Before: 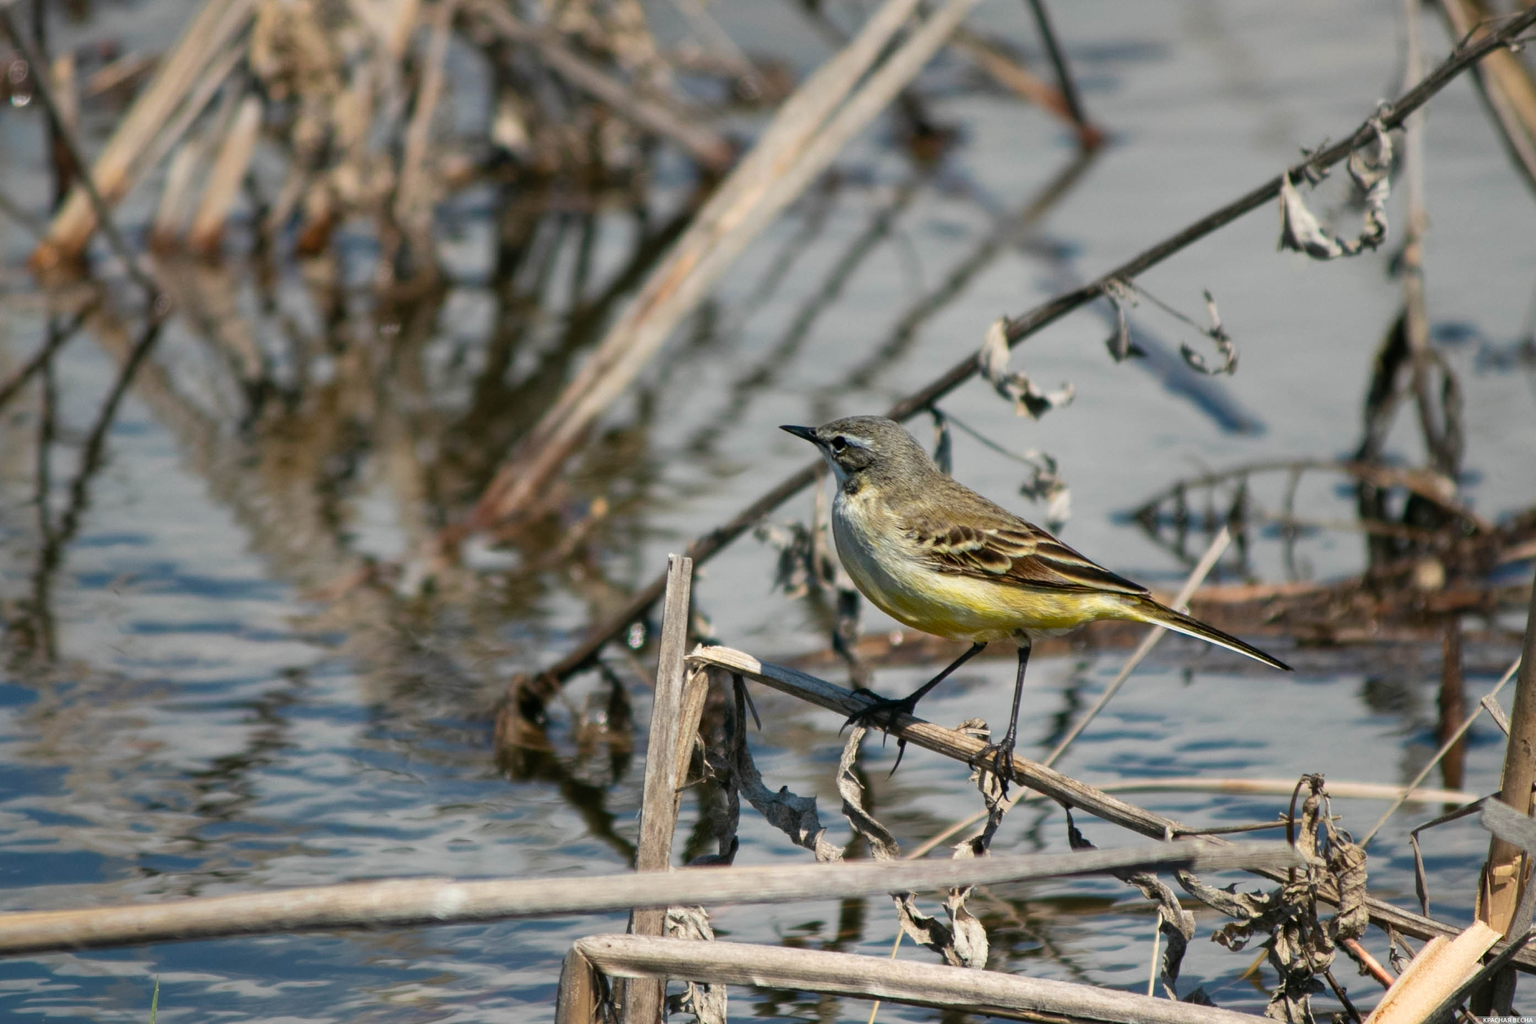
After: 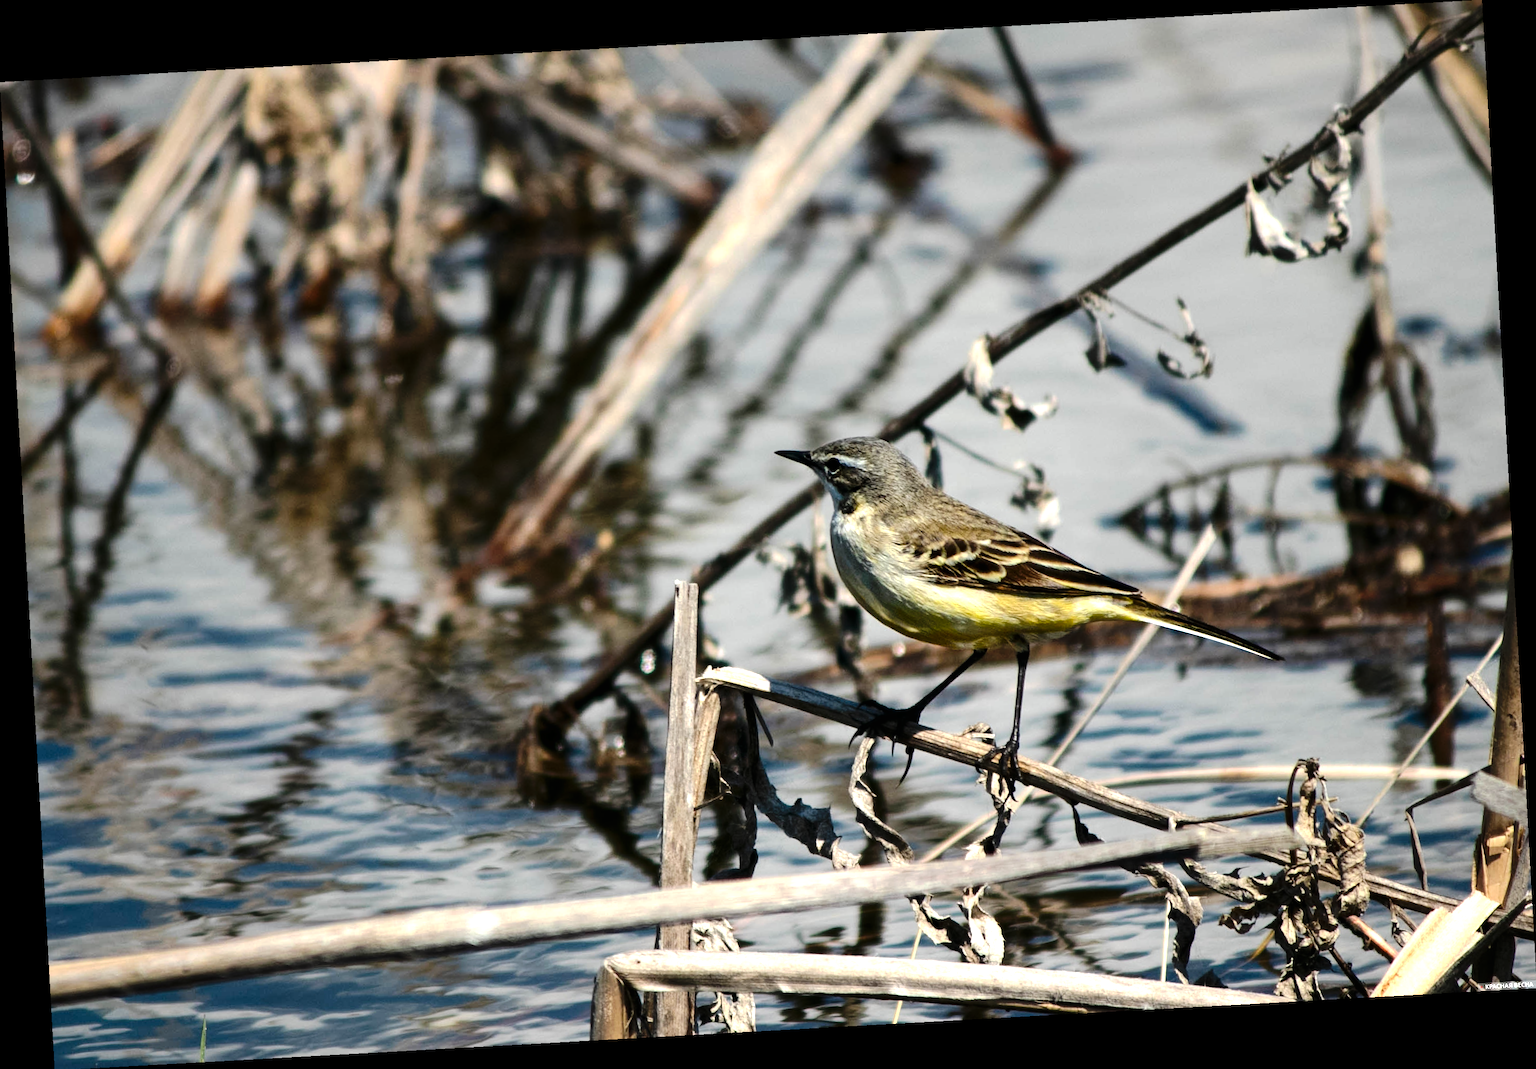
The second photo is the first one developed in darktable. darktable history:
tone equalizer: -8 EV -1.08 EV, -7 EV -1.01 EV, -6 EV -0.867 EV, -5 EV -0.578 EV, -3 EV 0.578 EV, -2 EV 0.867 EV, -1 EV 1.01 EV, +0 EV 1.08 EV, edges refinement/feathering 500, mask exposure compensation -1.57 EV, preserve details no
exposure: black level correction 0.001, exposure -0.125 EV, compensate exposure bias true, compensate highlight preservation false
tone curve: curves: ch0 [(0, 0) (0.003, 0.005) (0.011, 0.006) (0.025, 0.013) (0.044, 0.027) (0.069, 0.042) (0.1, 0.06) (0.136, 0.085) (0.177, 0.118) (0.224, 0.171) (0.277, 0.239) (0.335, 0.314) (0.399, 0.394) (0.468, 0.473) (0.543, 0.552) (0.623, 0.64) (0.709, 0.718) (0.801, 0.801) (0.898, 0.882) (1, 1)], preserve colors none
rotate and perspective: rotation -3.18°, automatic cropping off
